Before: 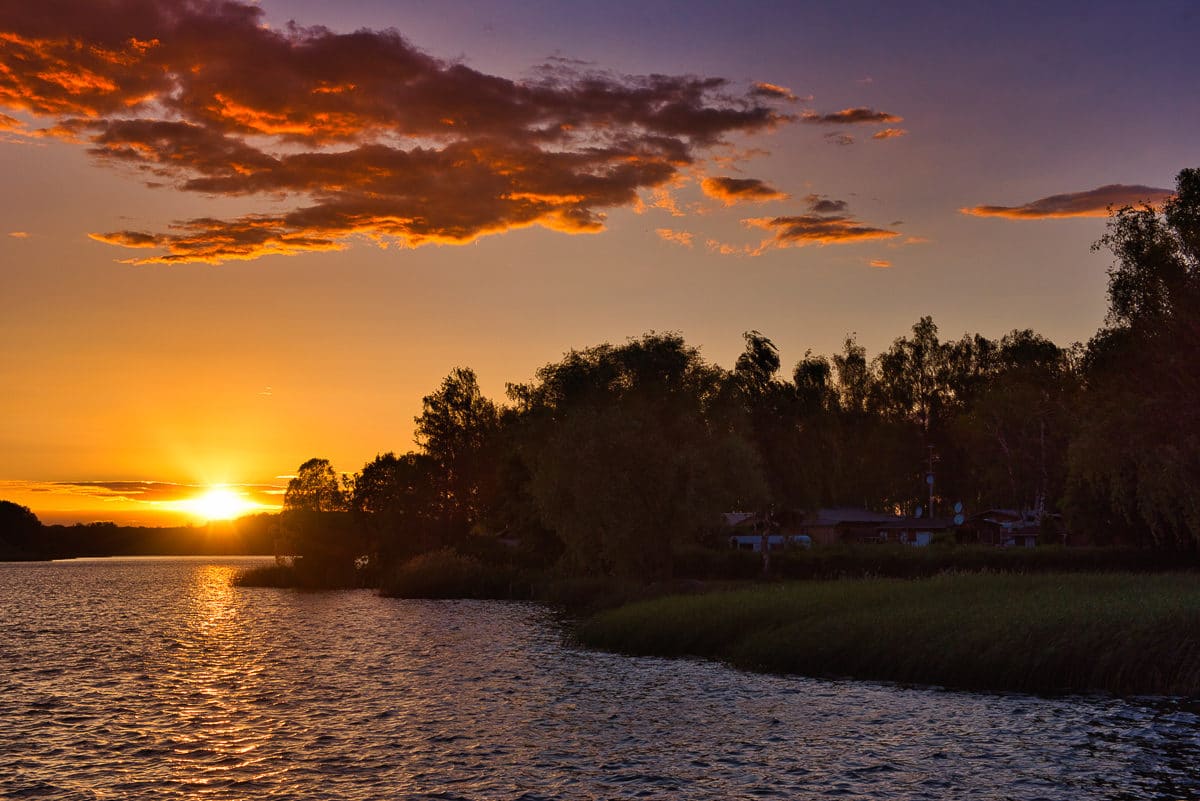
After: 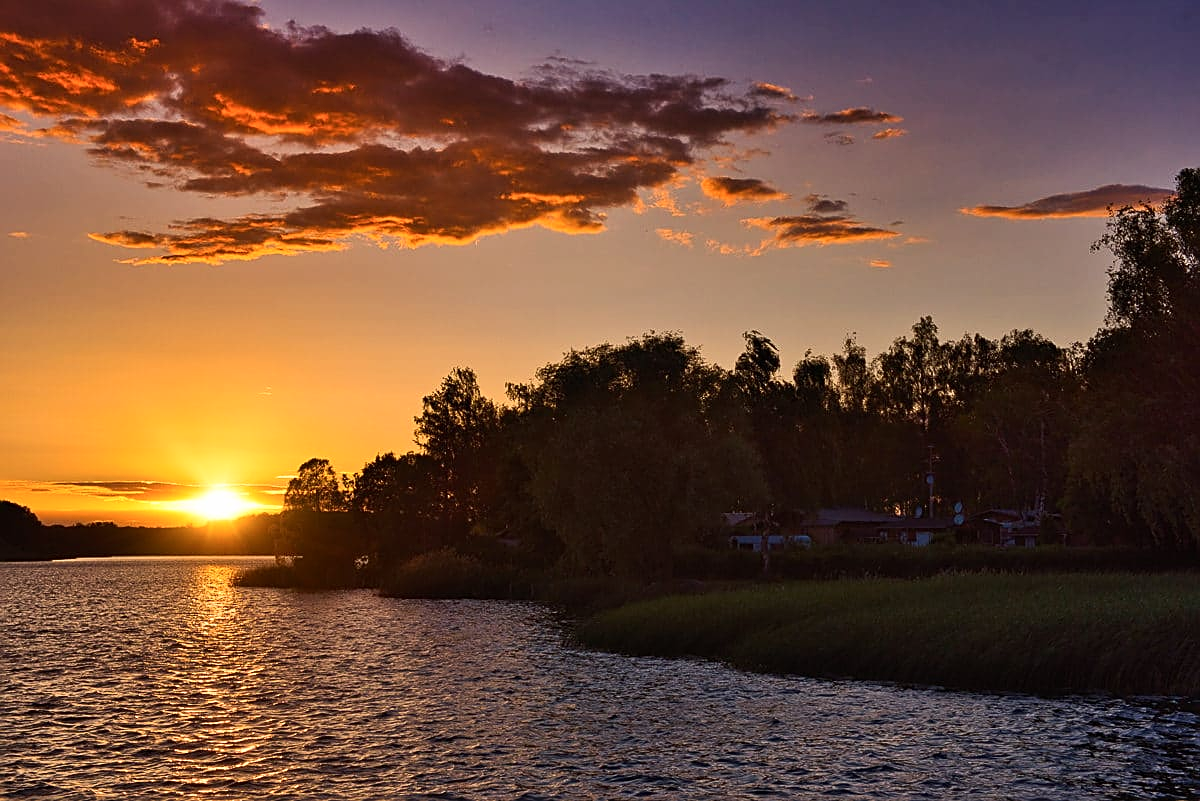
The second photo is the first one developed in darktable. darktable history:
contrast brightness saturation: contrast 0.15, brightness 0.05
sharpen: on, module defaults
